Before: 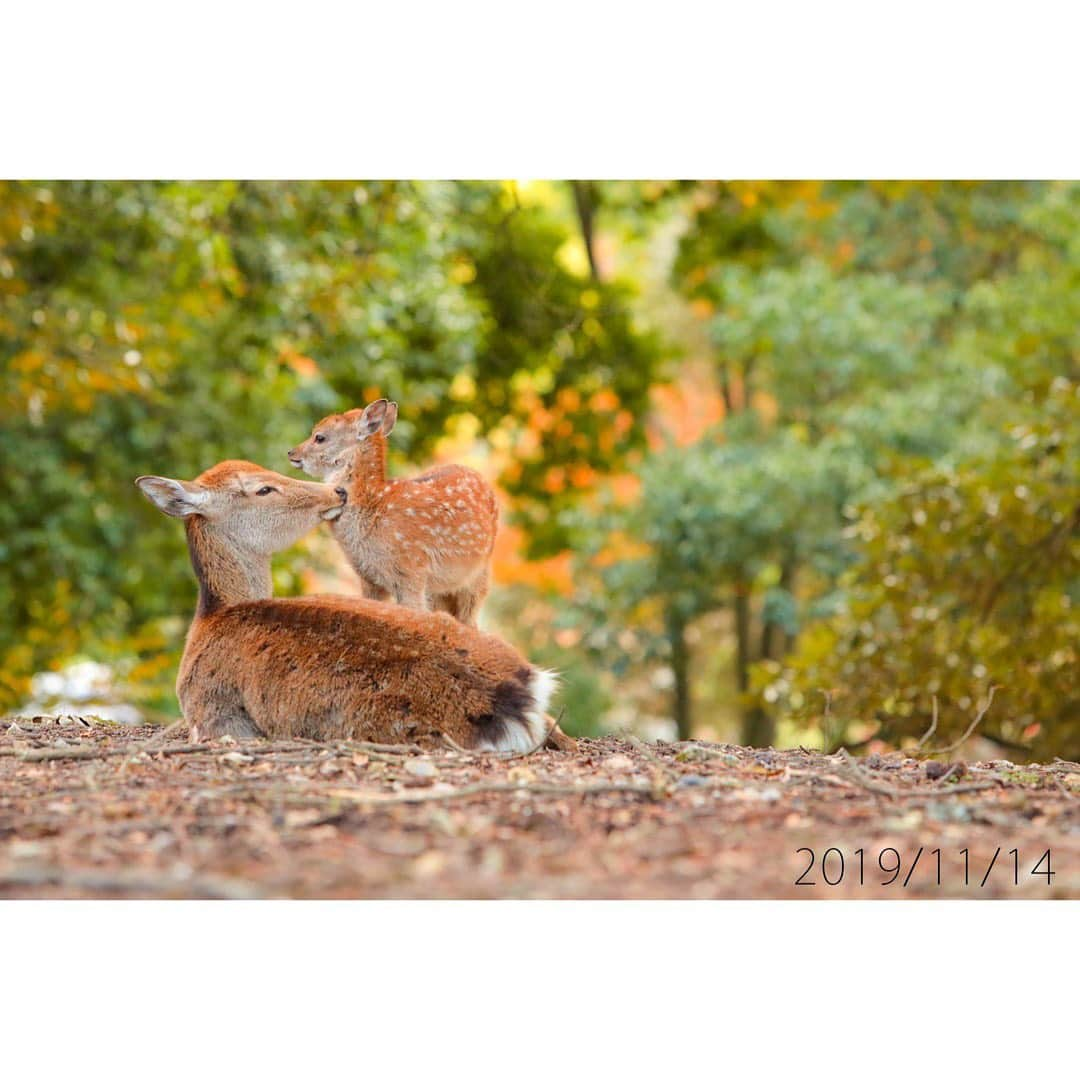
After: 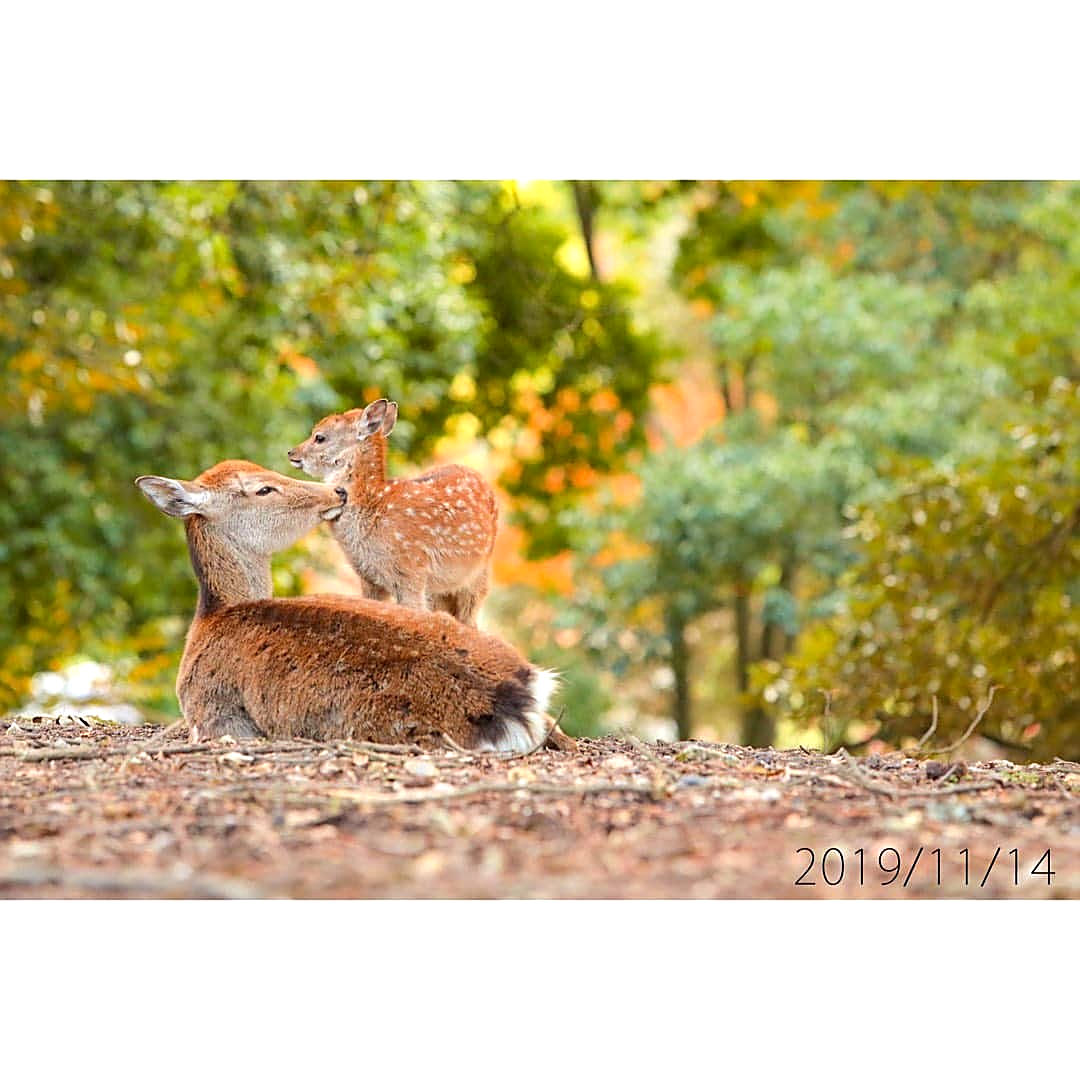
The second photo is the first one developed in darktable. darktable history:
exposure: black level correction 0.001, exposure 0.299 EV, compensate highlight preservation false
sharpen: on, module defaults
tone equalizer: smoothing 1
color zones: curves: ch0 [(0.068, 0.464) (0.25, 0.5) (0.48, 0.508) (0.75, 0.536) (0.886, 0.476) (0.967, 0.456)]; ch1 [(0.066, 0.456) (0.25, 0.5) (0.616, 0.508) (0.746, 0.56) (0.934, 0.444)]
